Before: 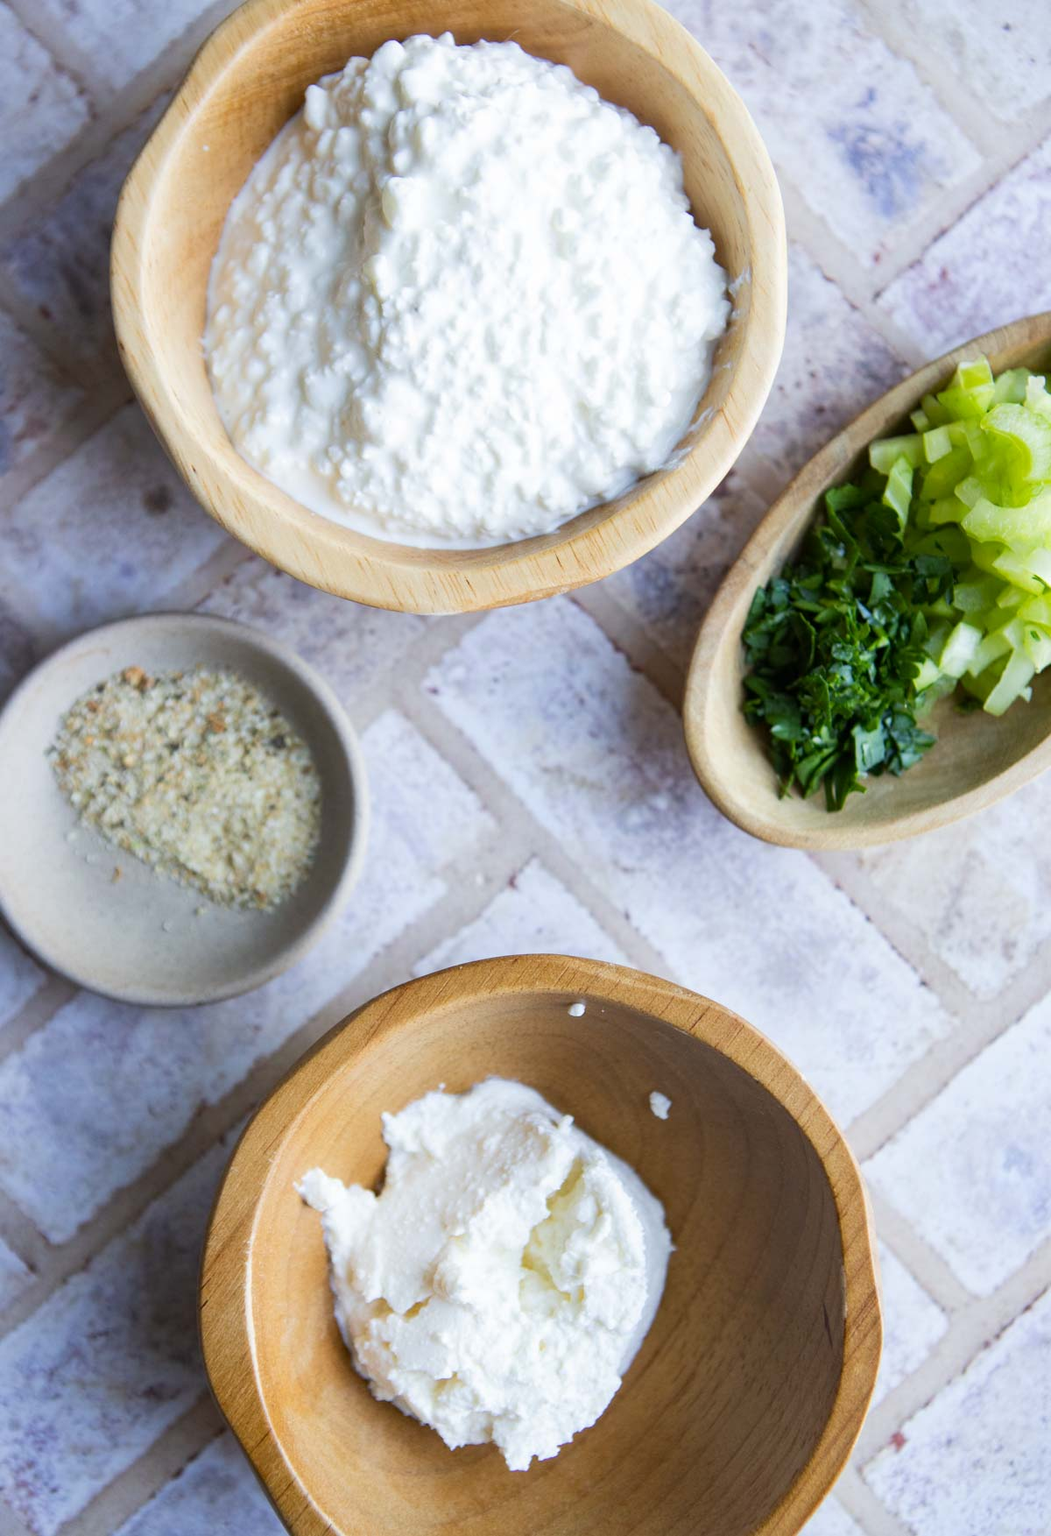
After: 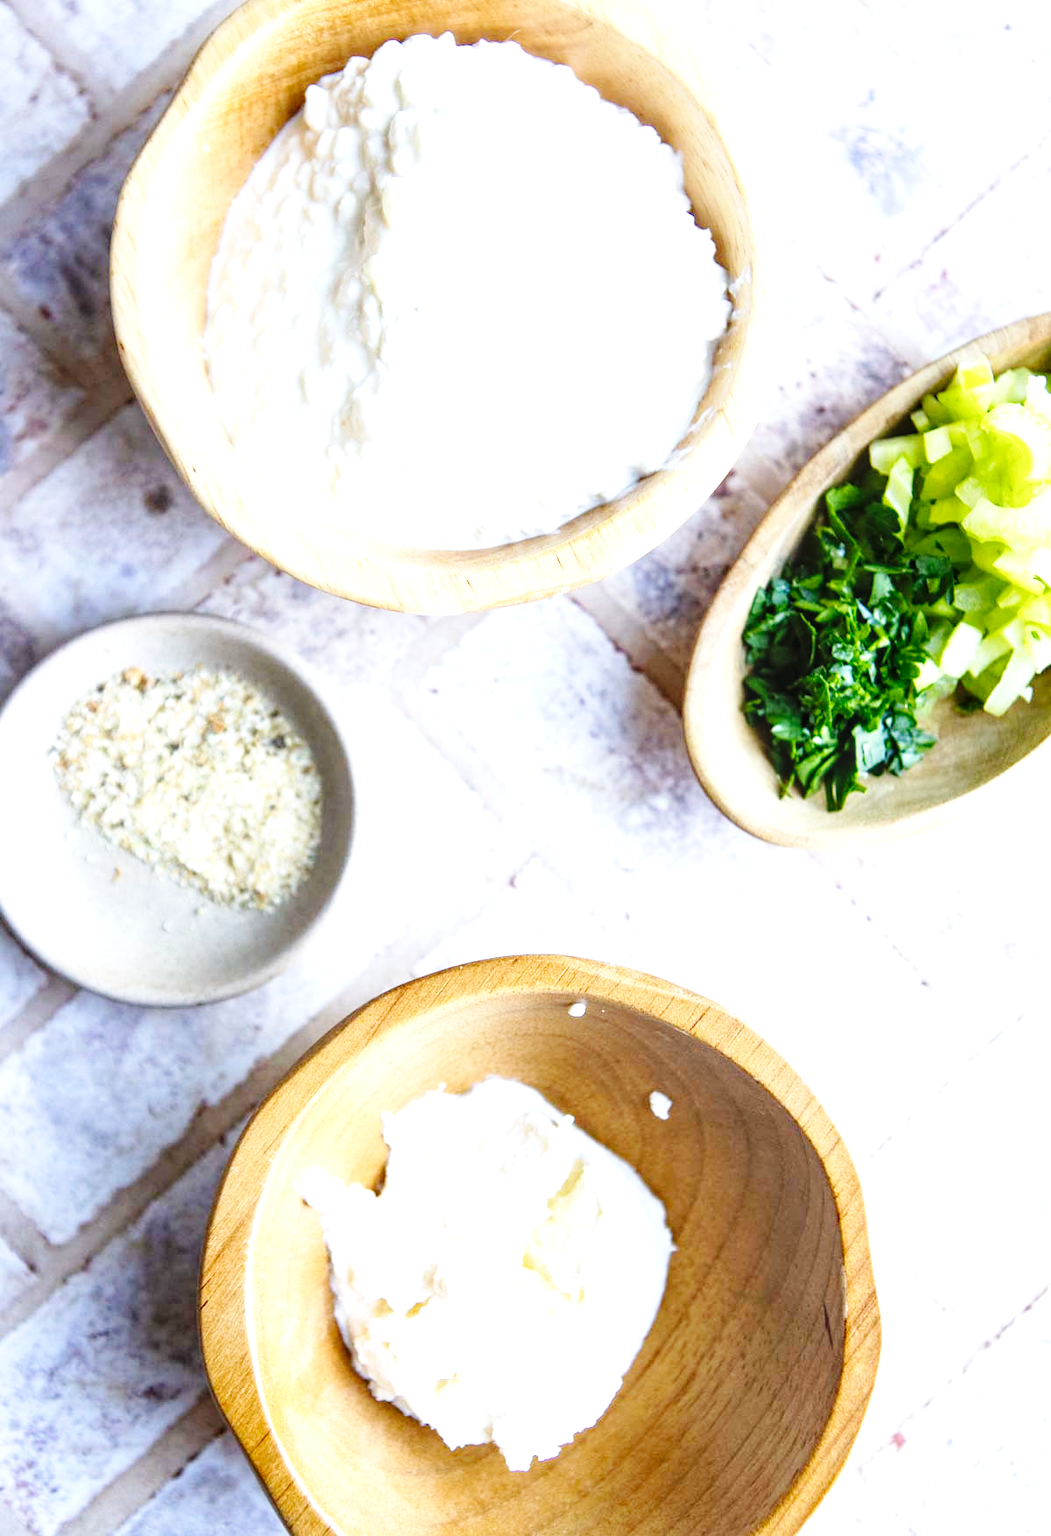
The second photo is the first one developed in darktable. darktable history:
exposure: exposure 0.949 EV, compensate highlight preservation false
local contrast: on, module defaults
base curve: curves: ch0 [(0, 0) (0.036, 0.025) (0.121, 0.166) (0.206, 0.329) (0.605, 0.79) (1, 1)], preserve colors none
